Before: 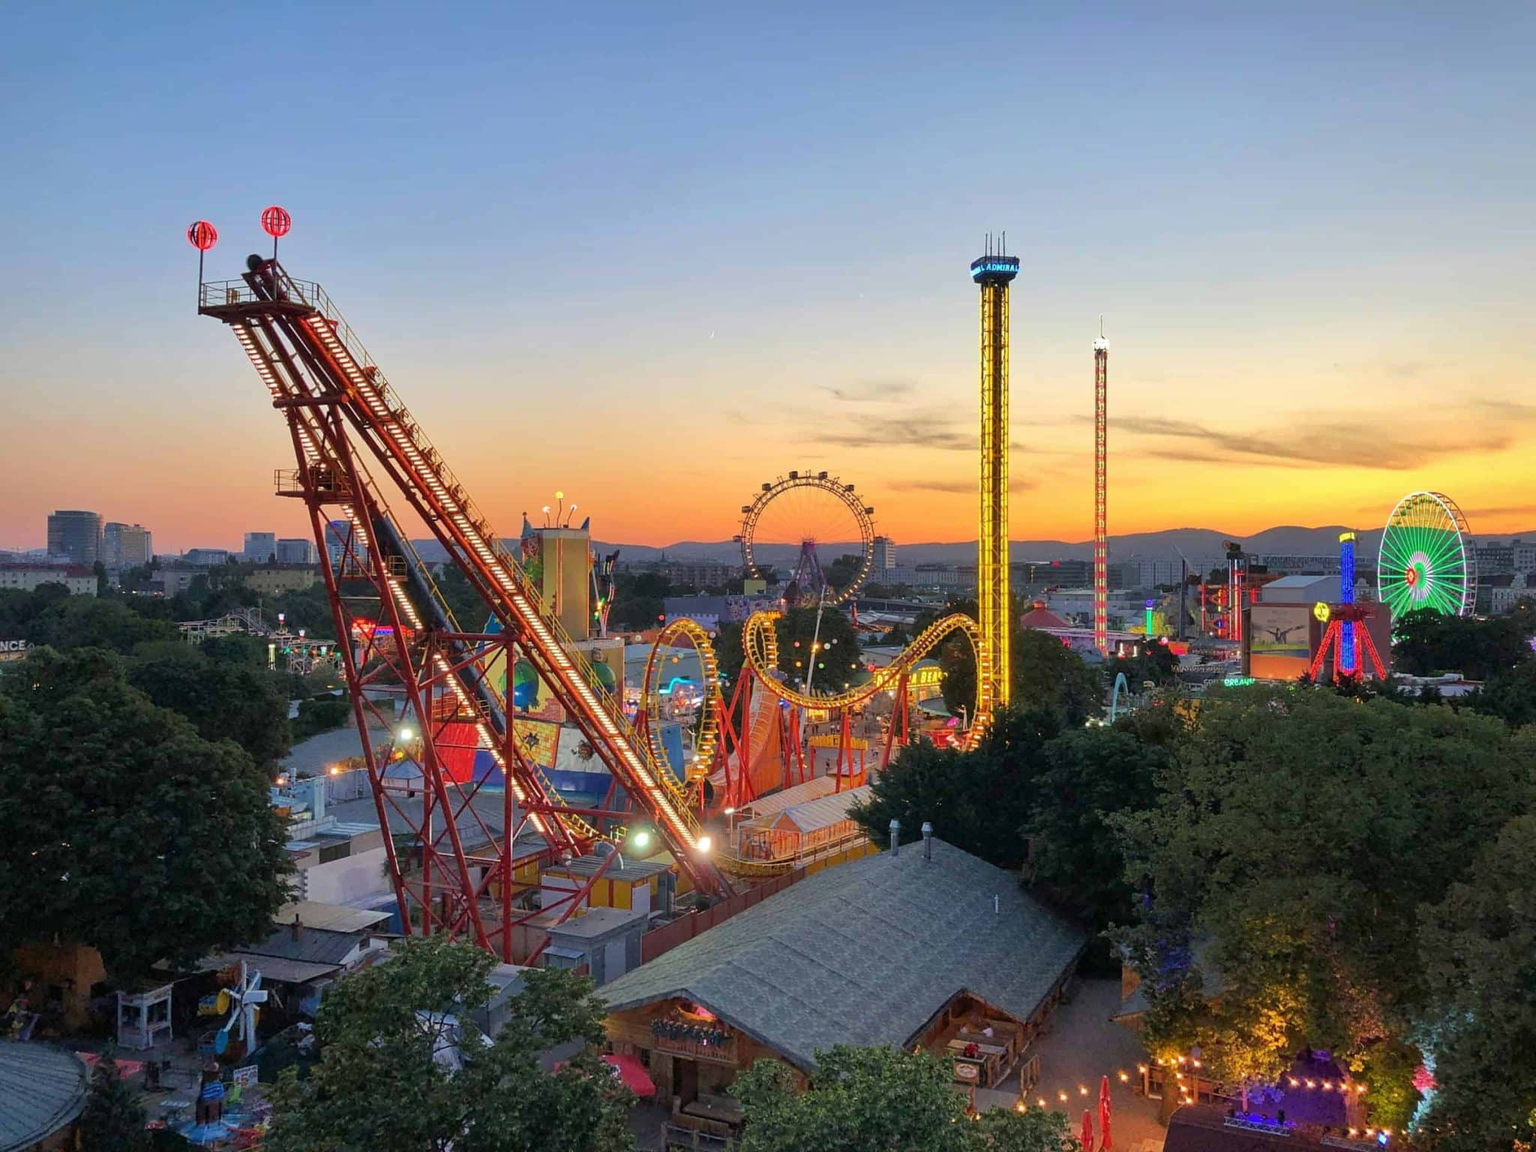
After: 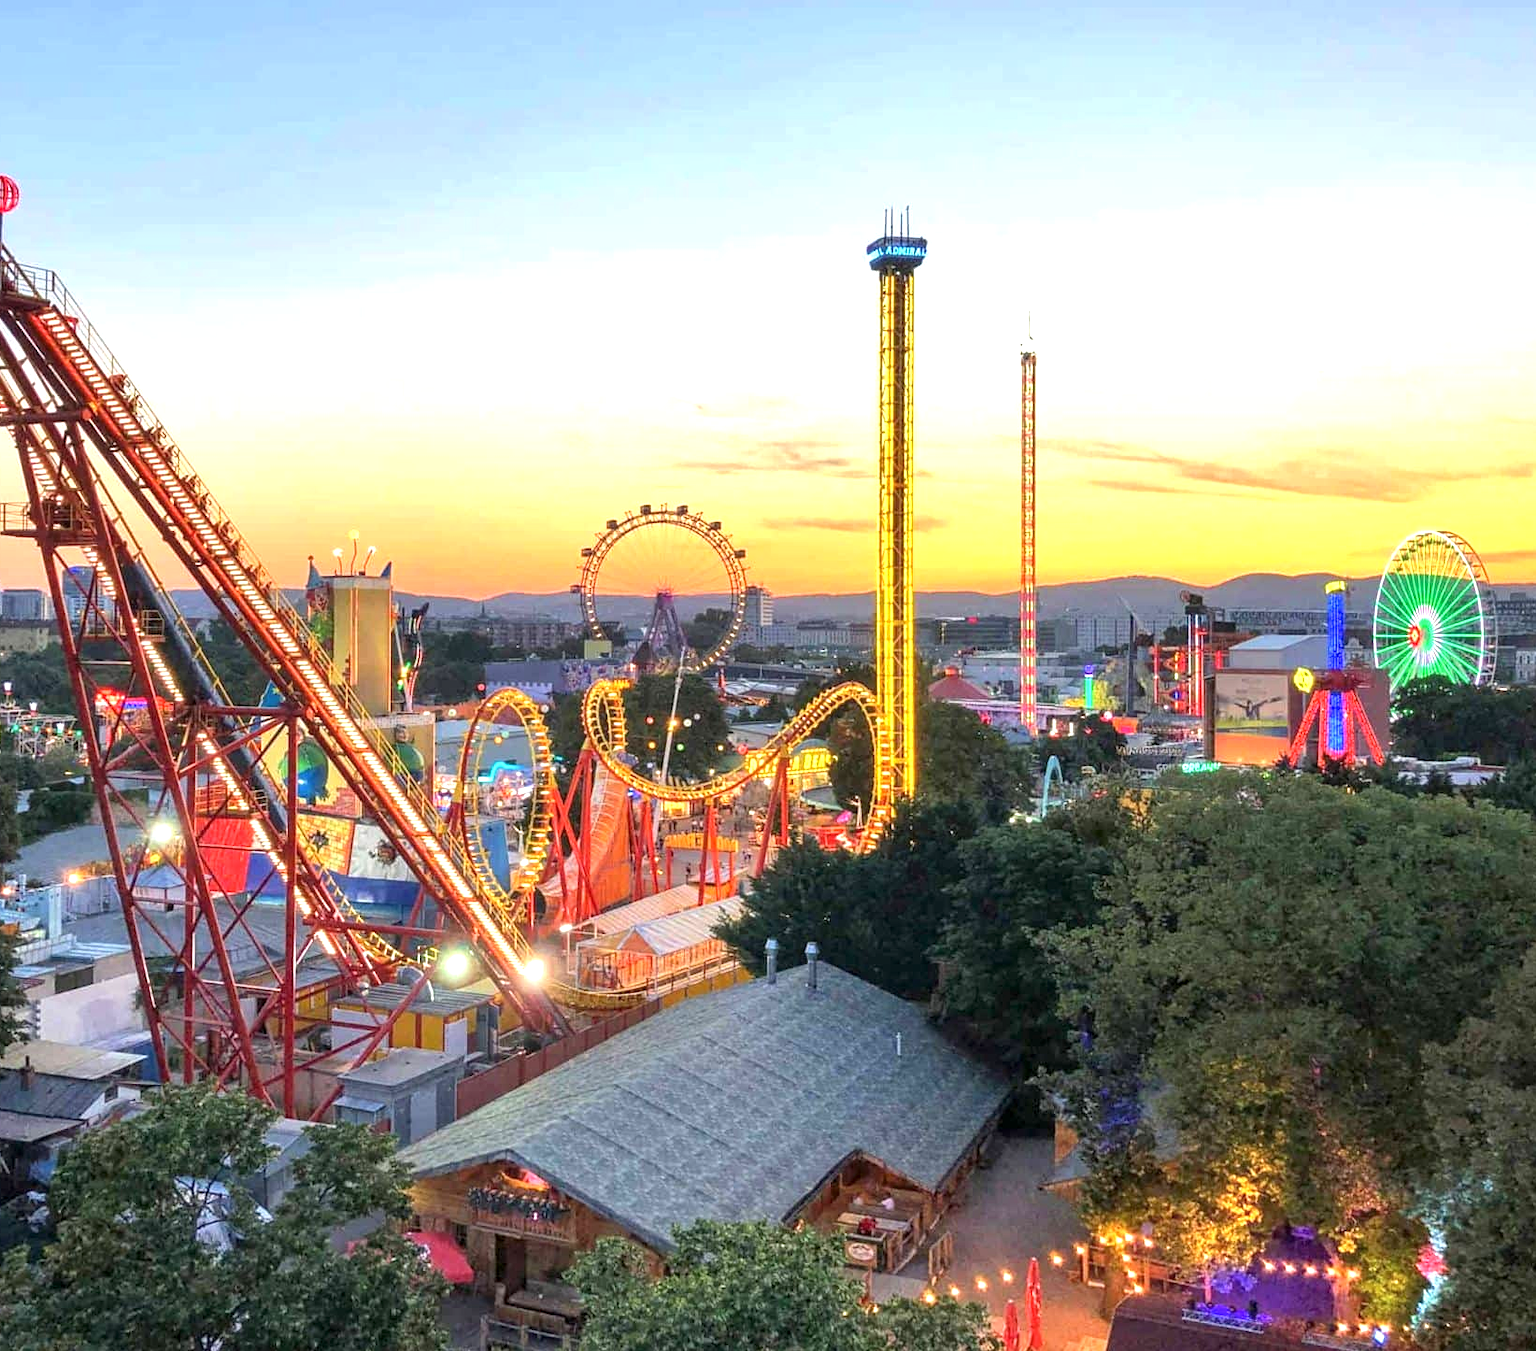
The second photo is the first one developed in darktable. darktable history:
local contrast: on, module defaults
exposure: exposure 1 EV, compensate highlight preservation false
crop and rotate: left 17.959%, top 5.771%, right 1.742%
